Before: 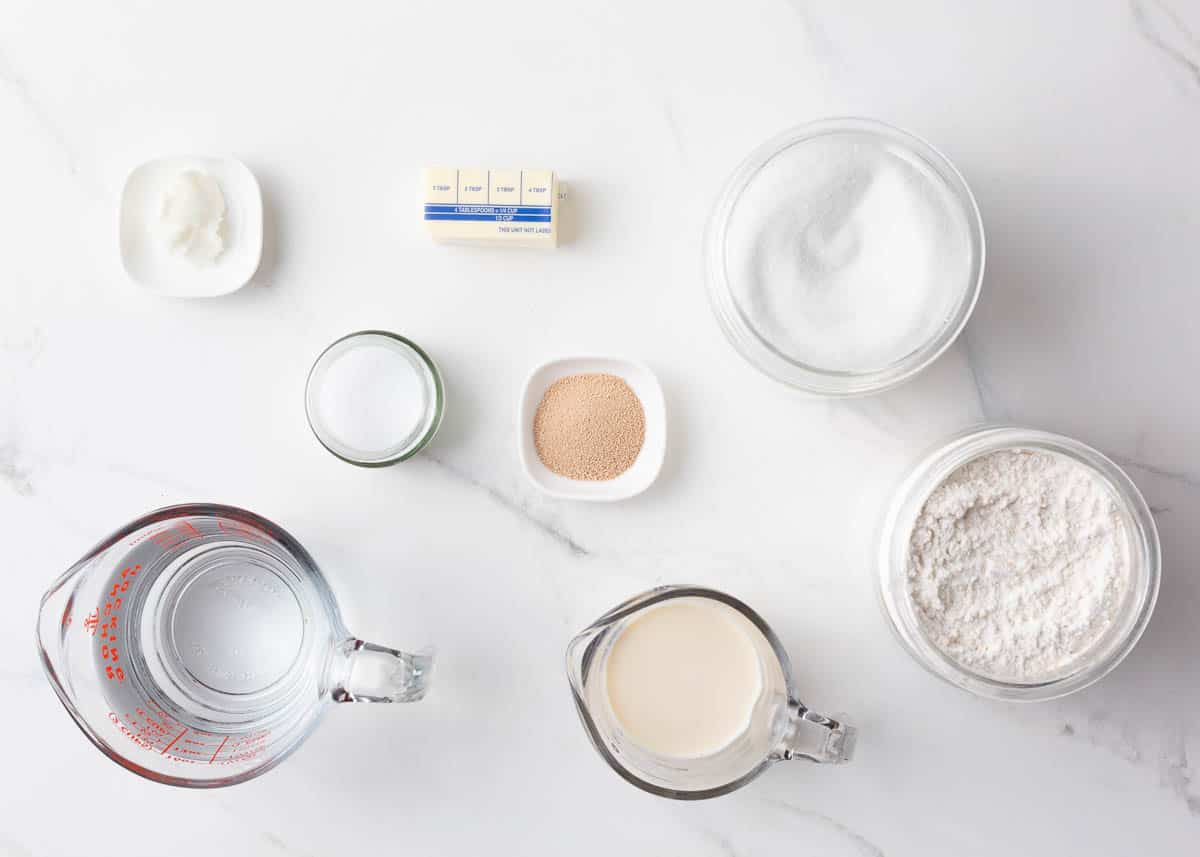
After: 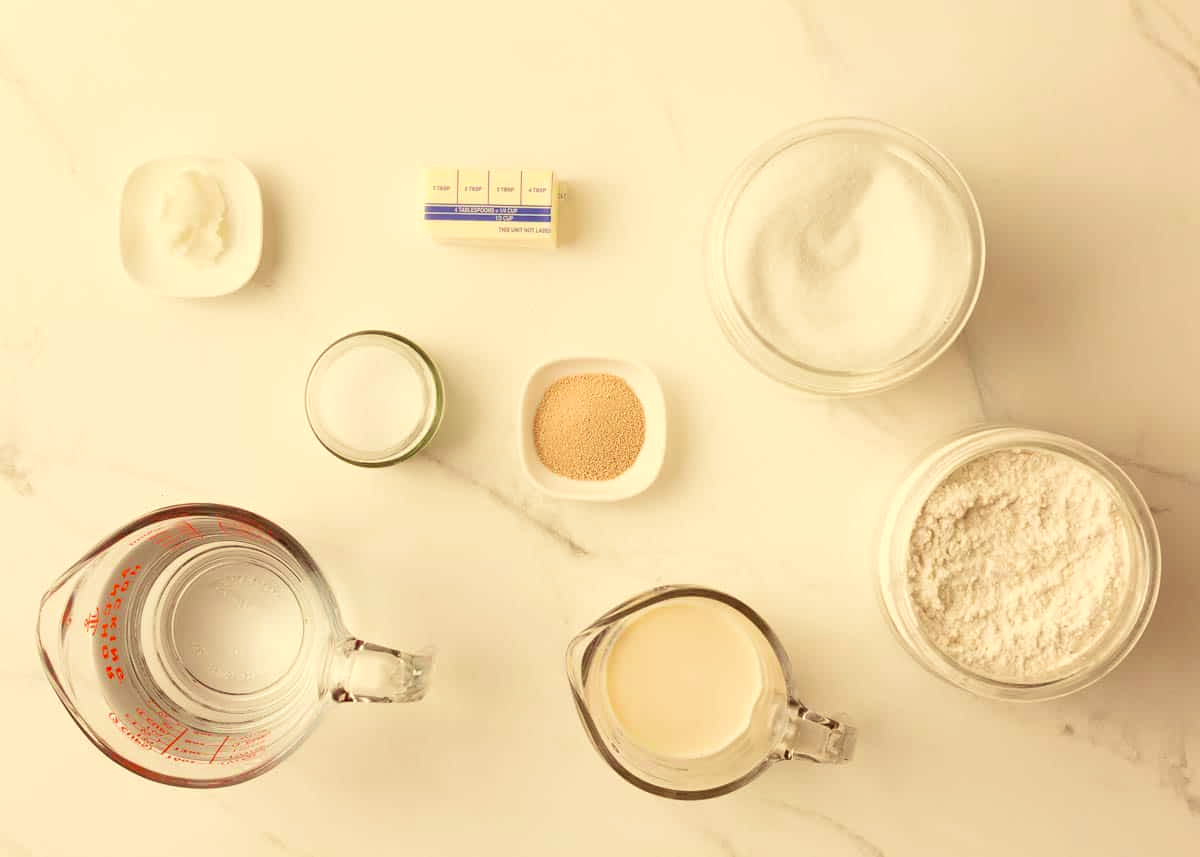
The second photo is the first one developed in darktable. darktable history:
velvia: on, module defaults
color correction: highlights a* 1.08, highlights b* 24.8, shadows a* 15.46, shadows b* 24.17
